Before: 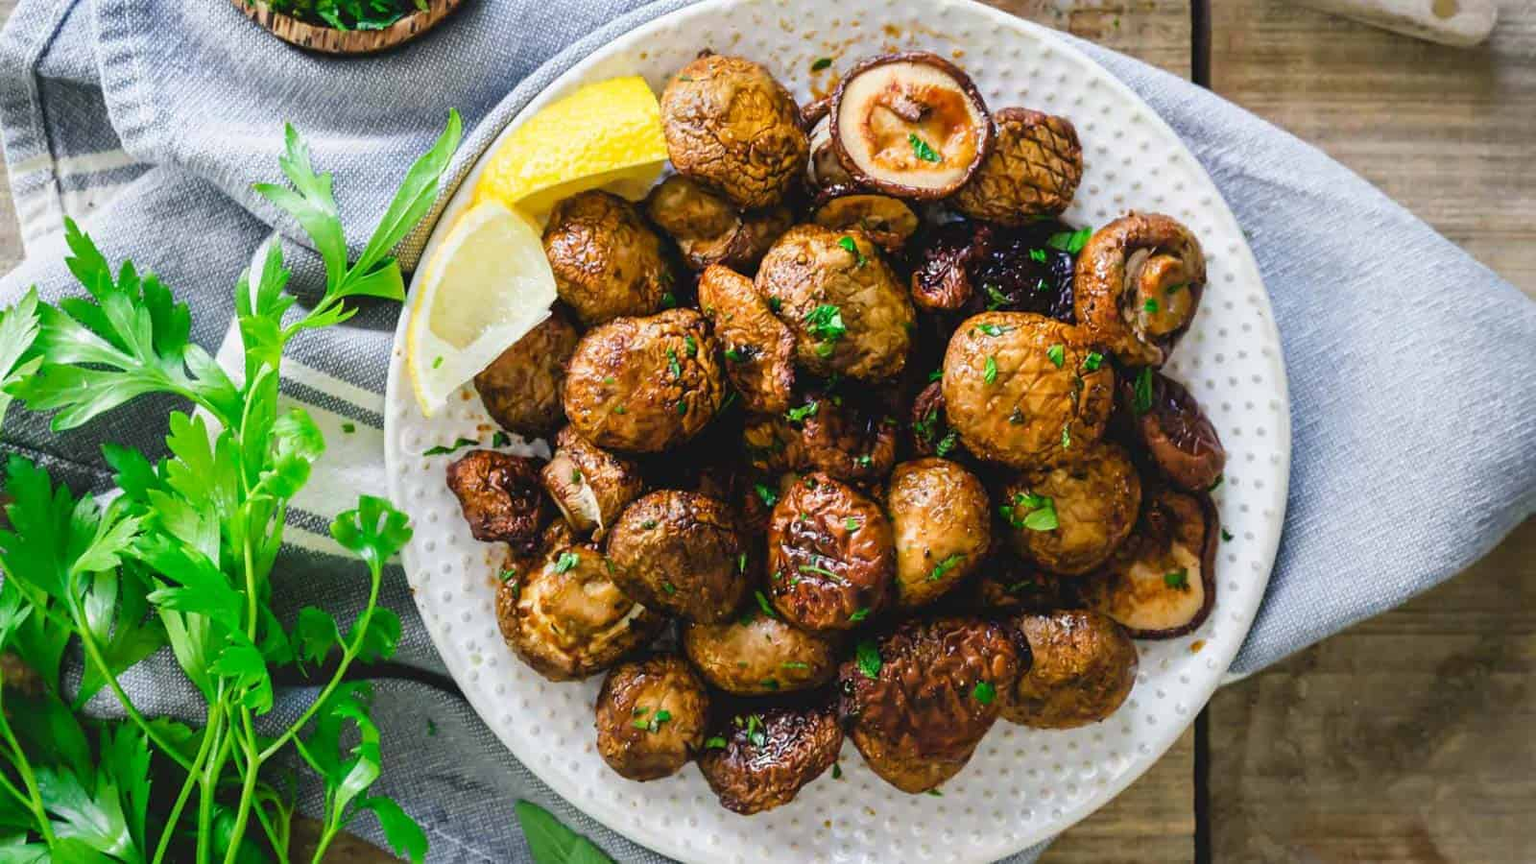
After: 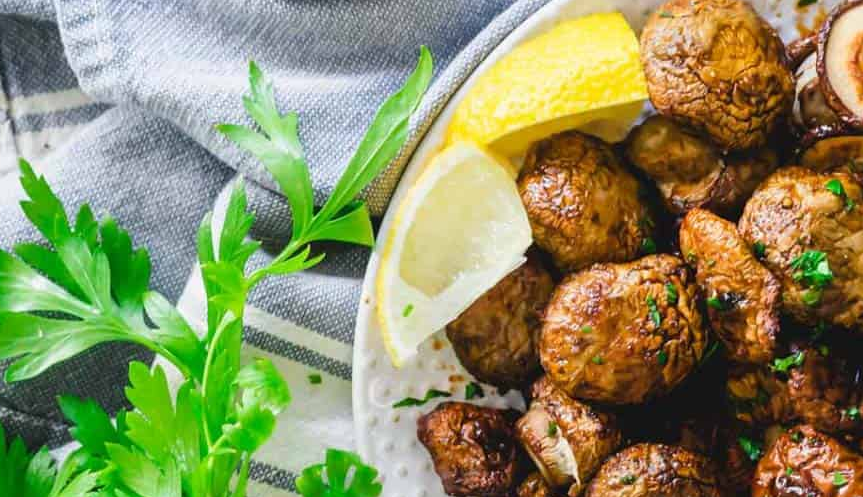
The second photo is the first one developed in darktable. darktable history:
crop and rotate: left 3.032%, top 7.471%, right 43.008%, bottom 37.278%
